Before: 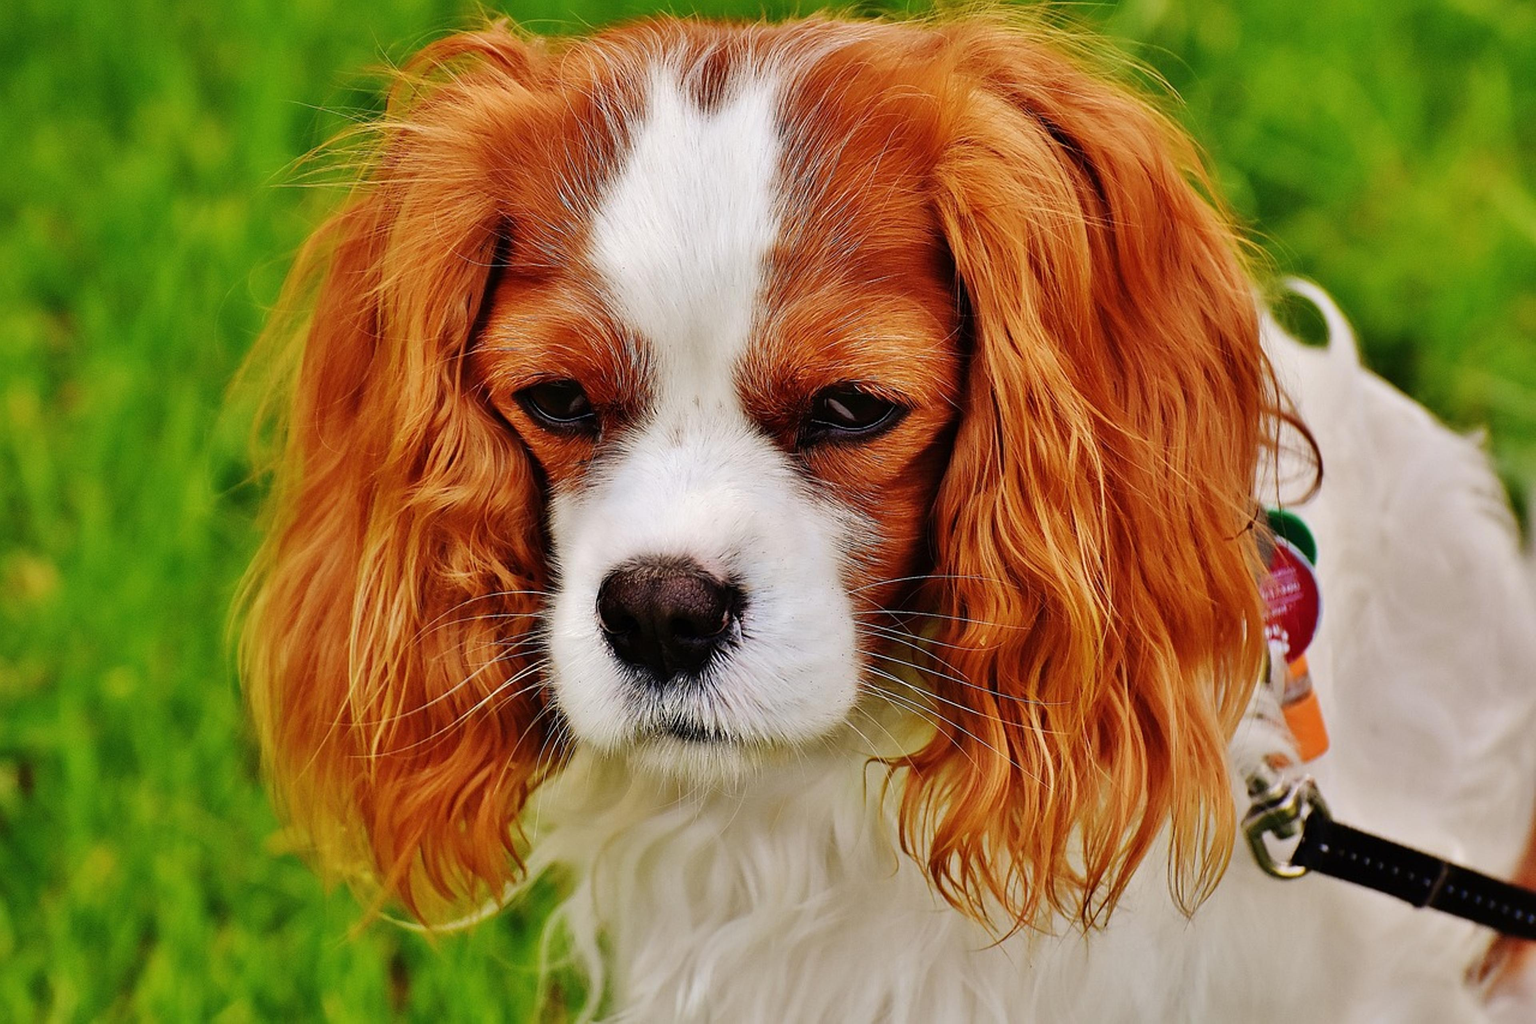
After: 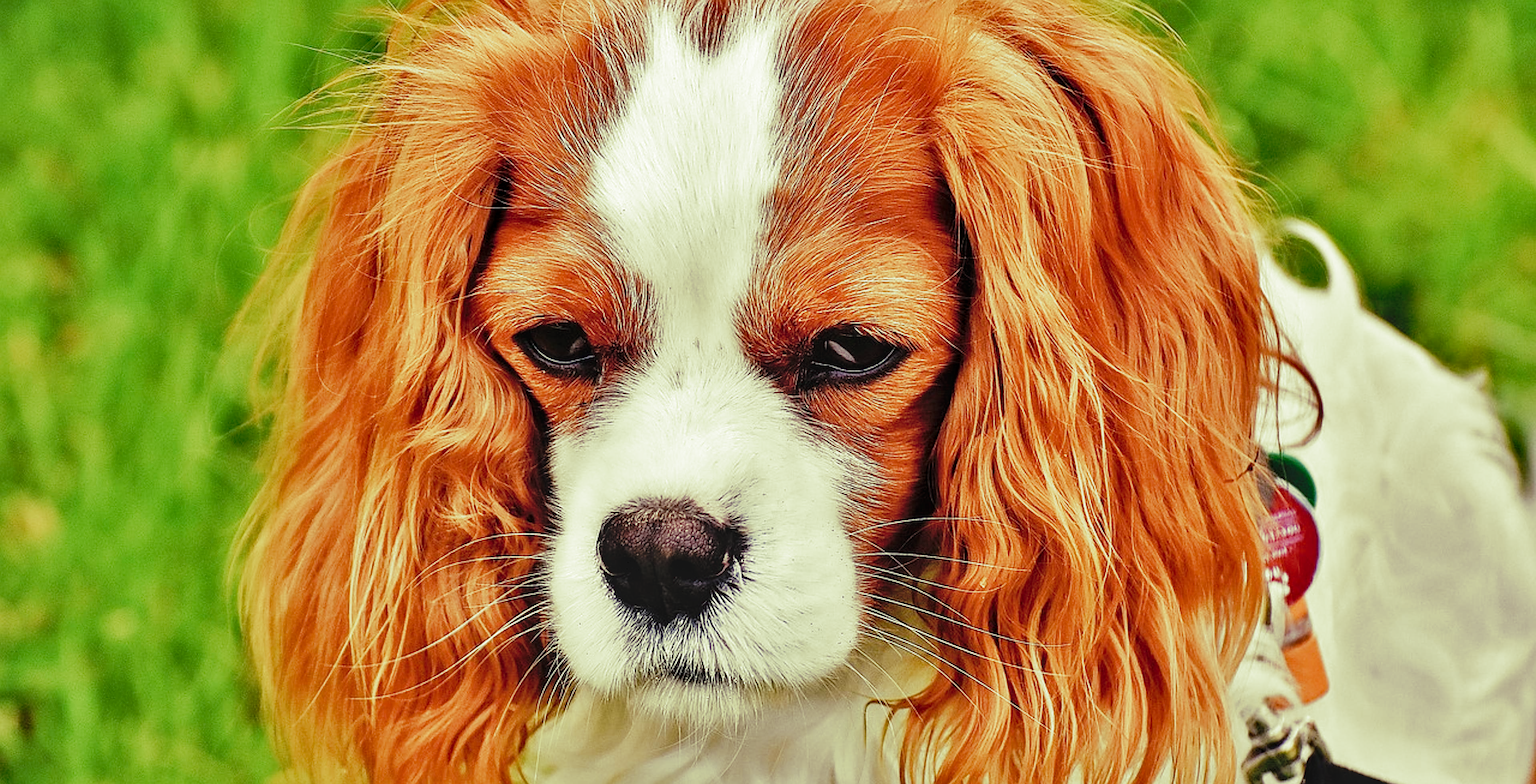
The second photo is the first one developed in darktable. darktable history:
crop: top 5.667%, bottom 17.637%
sharpen: on, module defaults
local contrast: on, module defaults
contrast brightness saturation: brightness 0.15
tone curve: curves: ch0 [(0, 0) (0.003, 0.031) (0.011, 0.031) (0.025, 0.03) (0.044, 0.035) (0.069, 0.054) (0.1, 0.081) (0.136, 0.11) (0.177, 0.147) (0.224, 0.209) (0.277, 0.283) (0.335, 0.369) (0.399, 0.44) (0.468, 0.517) (0.543, 0.601) (0.623, 0.684) (0.709, 0.766) (0.801, 0.846) (0.898, 0.927) (1, 1)], preserve colors none
shadows and highlights: soften with gaussian
split-toning: shadows › hue 290.82°, shadows › saturation 0.34, highlights › saturation 0.38, balance 0, compress 50%
